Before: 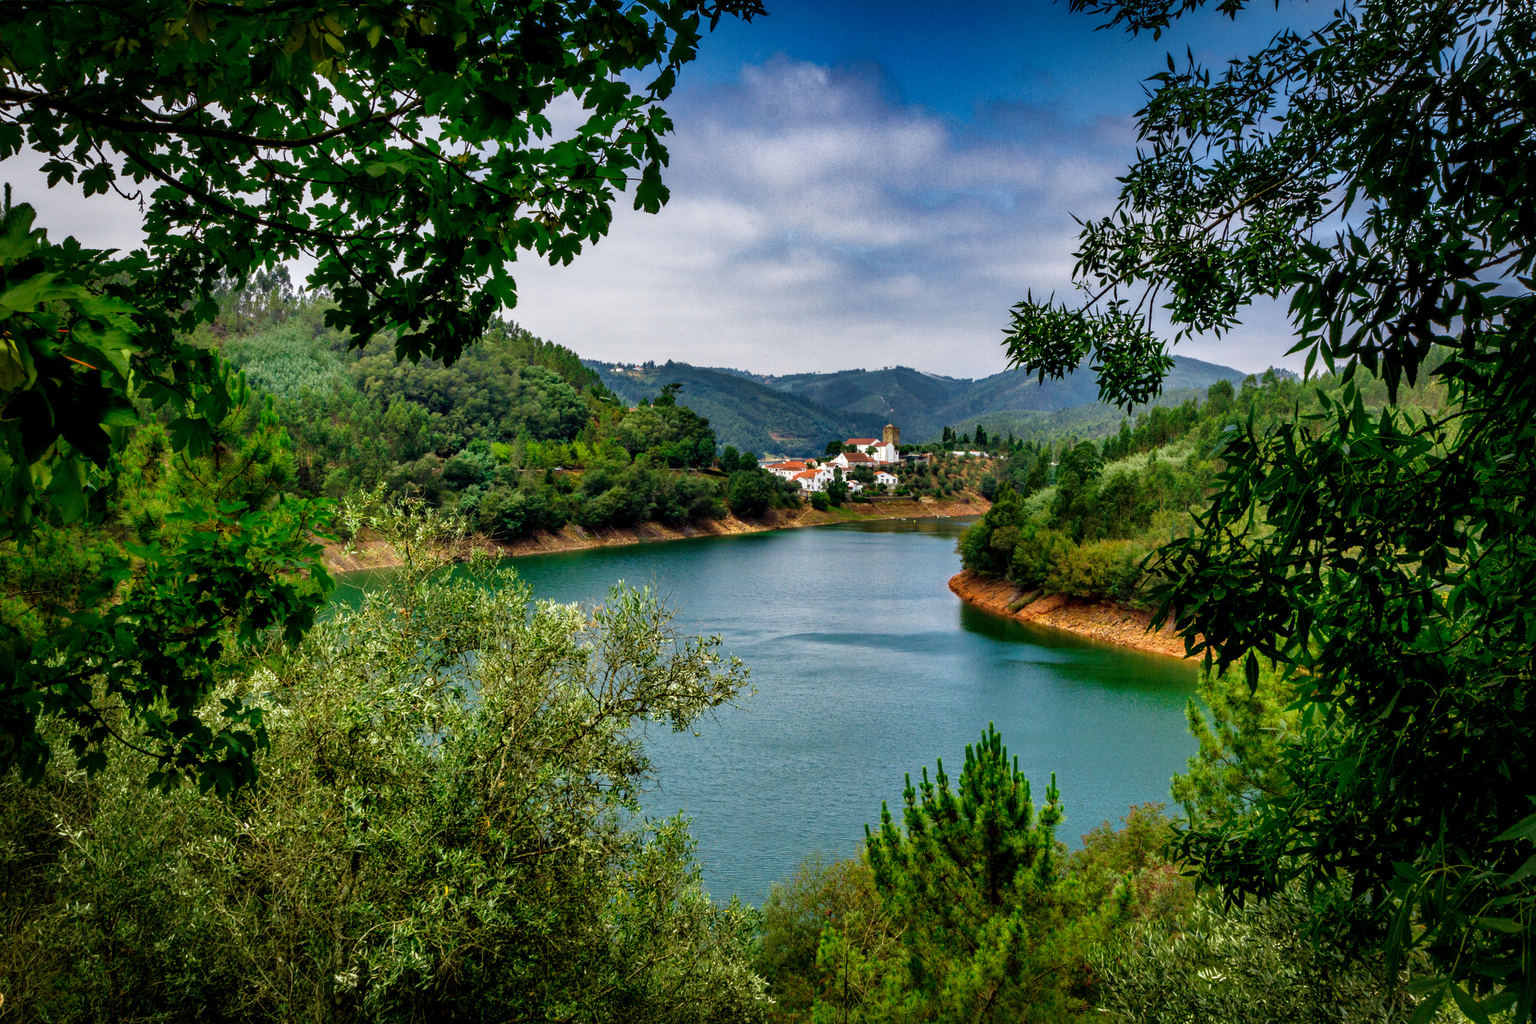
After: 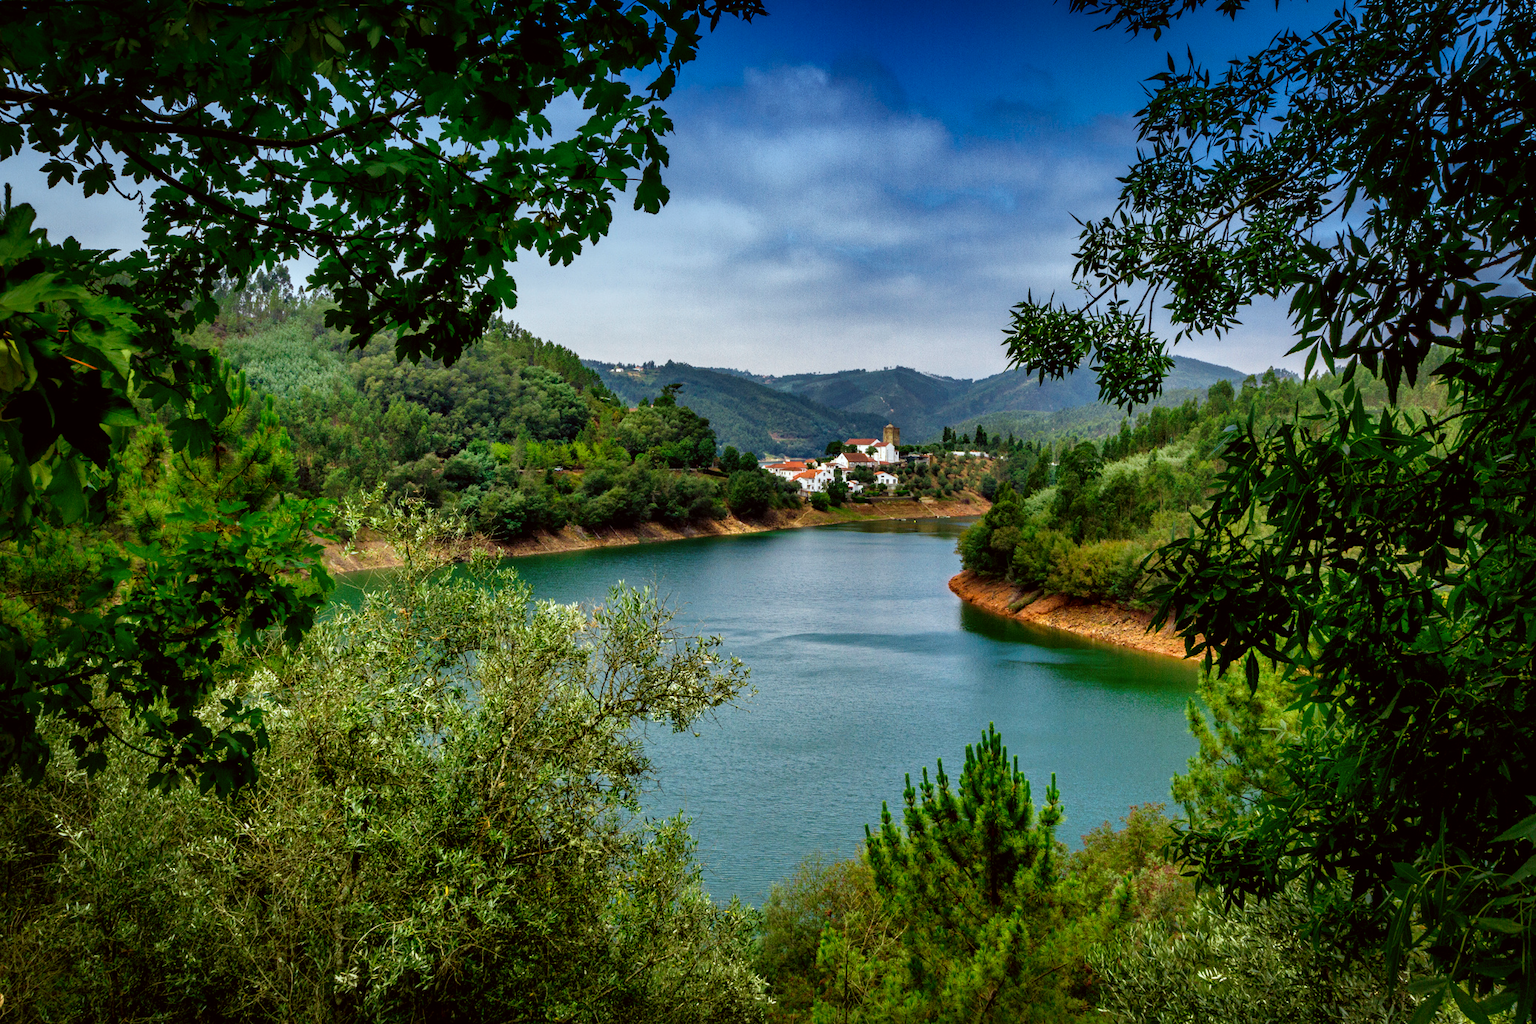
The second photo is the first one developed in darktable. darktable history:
graduated density: density 2.02 EV, hardness 44%, rotation 0.374°, offset 8.21, hue 208.8°, saturation 97%
color correction: highlights a* -2.73, highlights b* -2.09, shadows a* 2.41, shadows b* 2.73
